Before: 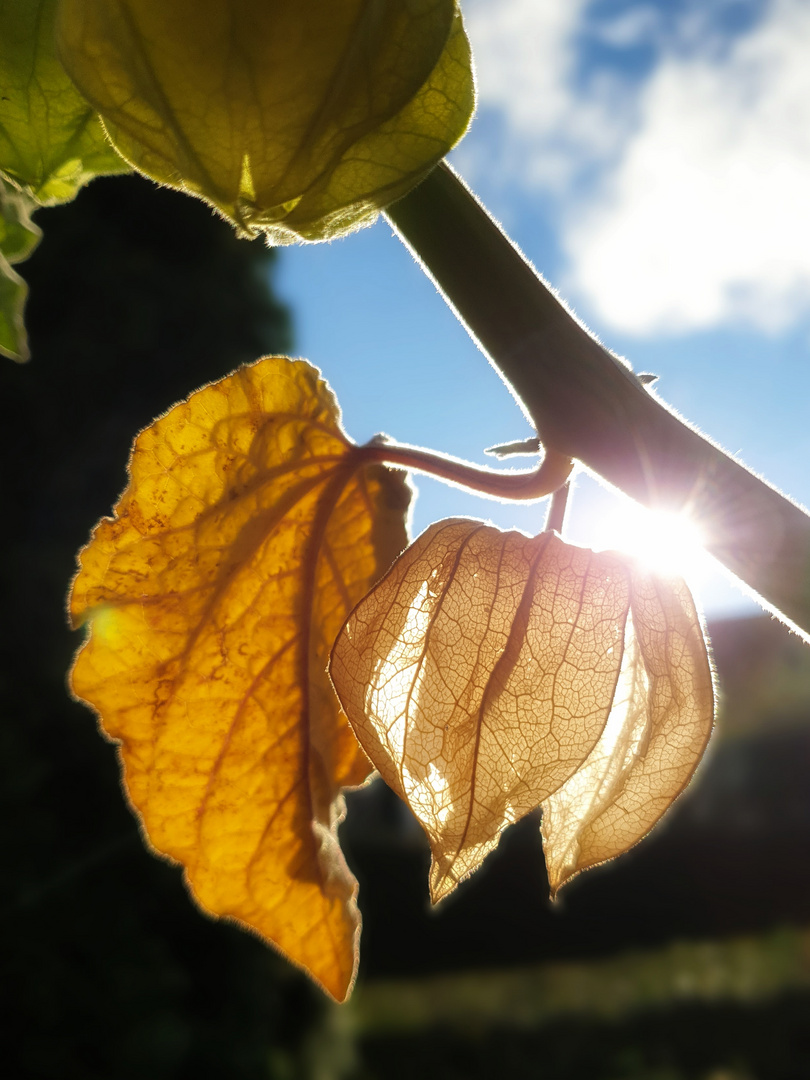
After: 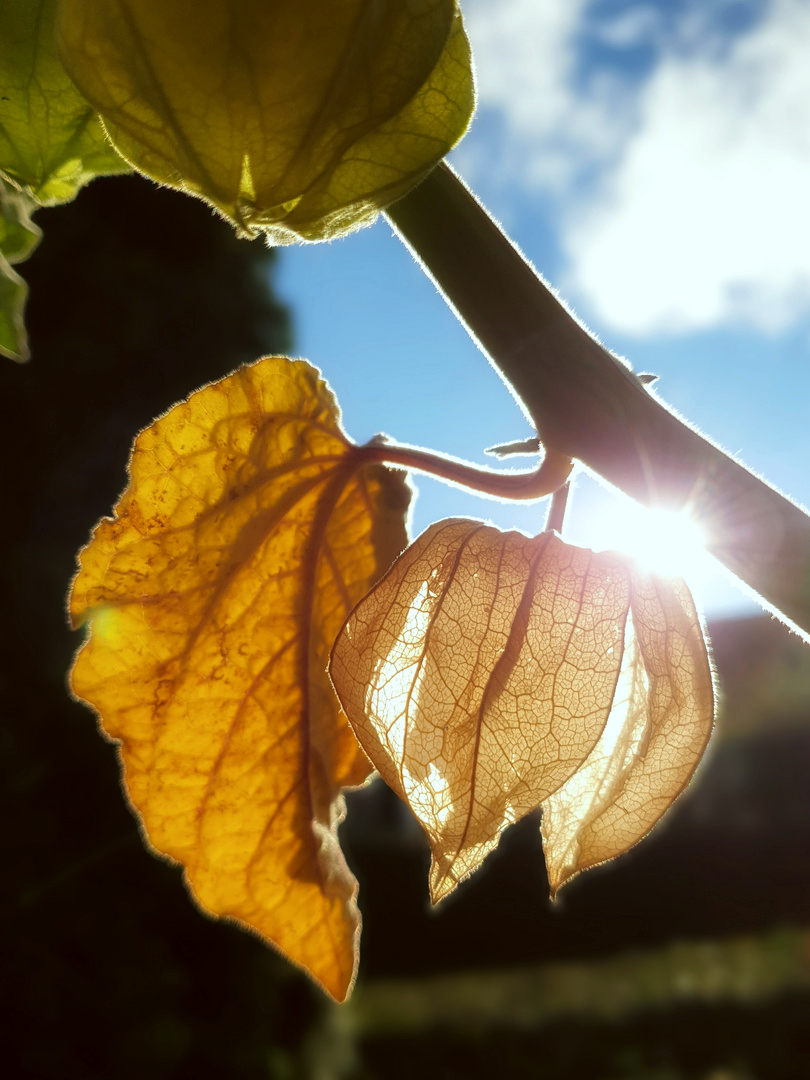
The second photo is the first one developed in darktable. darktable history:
color correction: highlights a* -4.89, highlights b* -3.02, shadows a* 3.87, shadows b* 4.46
